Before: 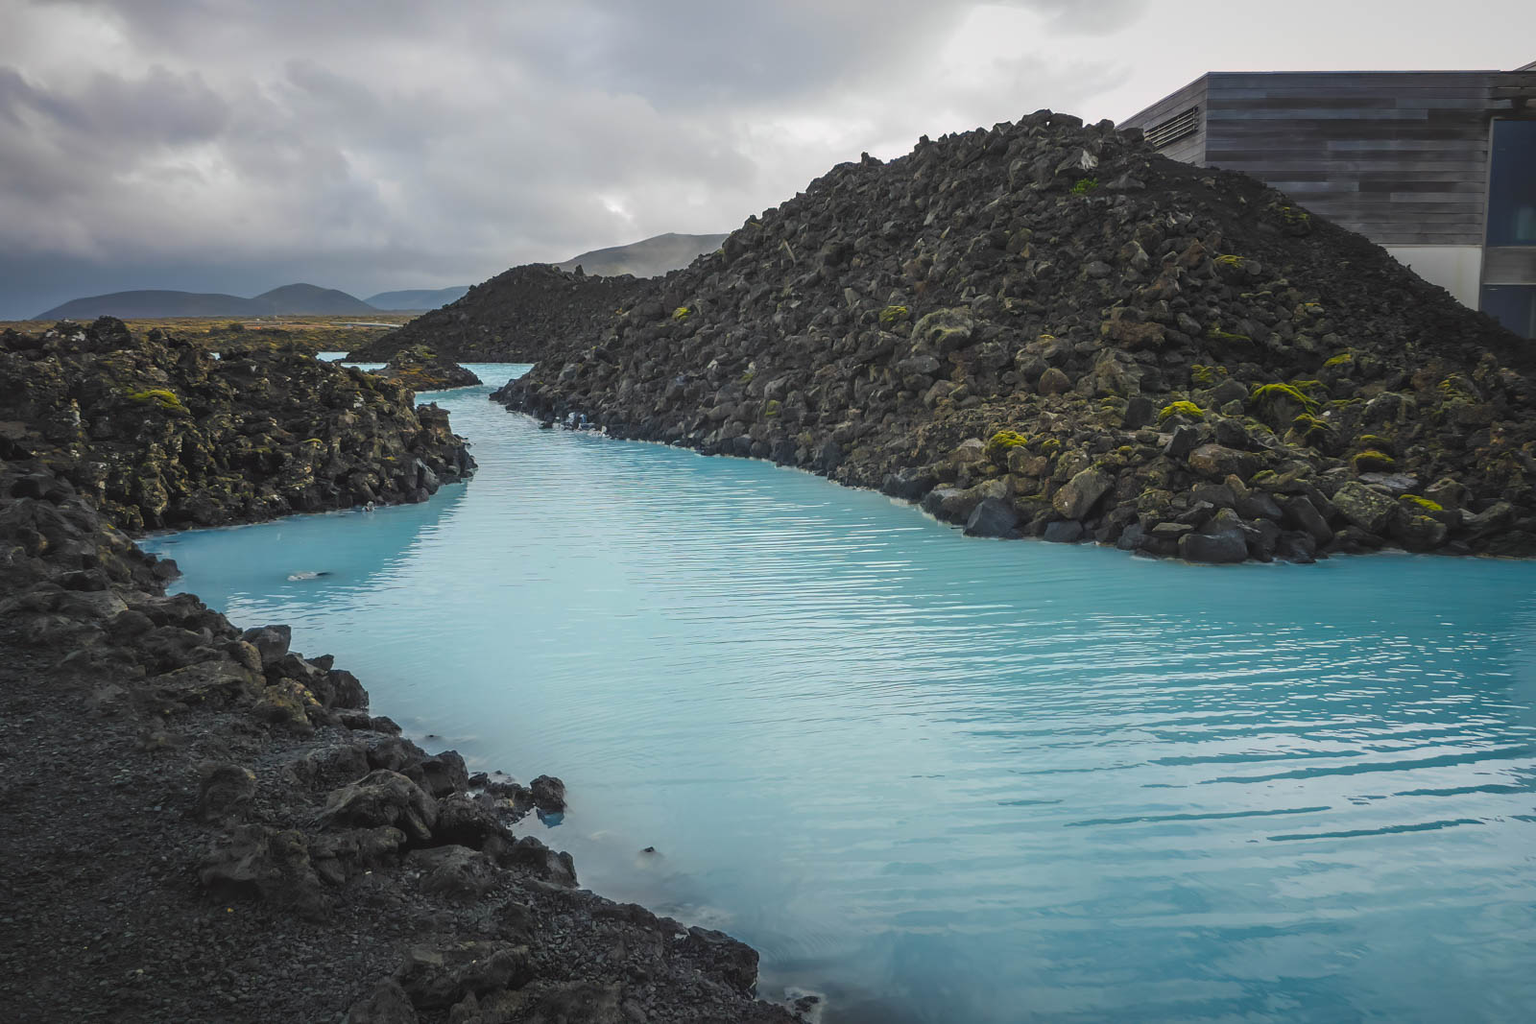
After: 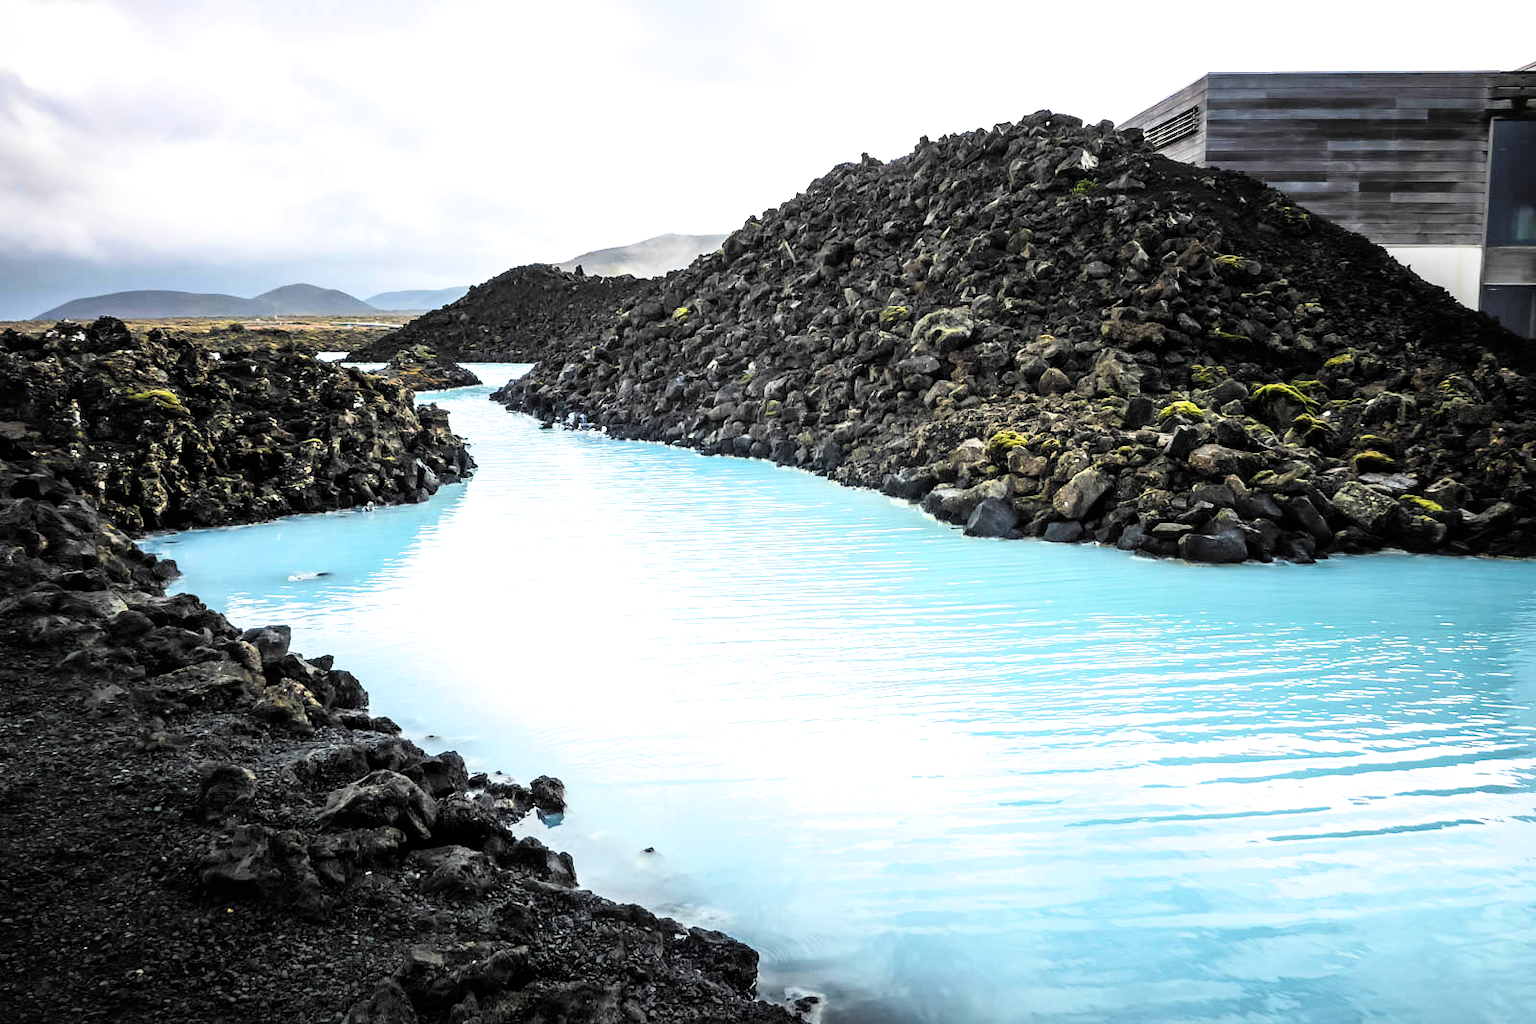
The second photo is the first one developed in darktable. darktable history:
filmic rgb: black relative exposure -3.75 EV, white relative exposure 2.4 EV, dynamic range scaling -50%, hardness 3.42, latitude 30%, contrast 1.8
color correction: highlights a* -0.182, highlights b* -0.124
exposure: exposure 1.16 EV, compensate exposure bias true, compensate highlight preservation false
